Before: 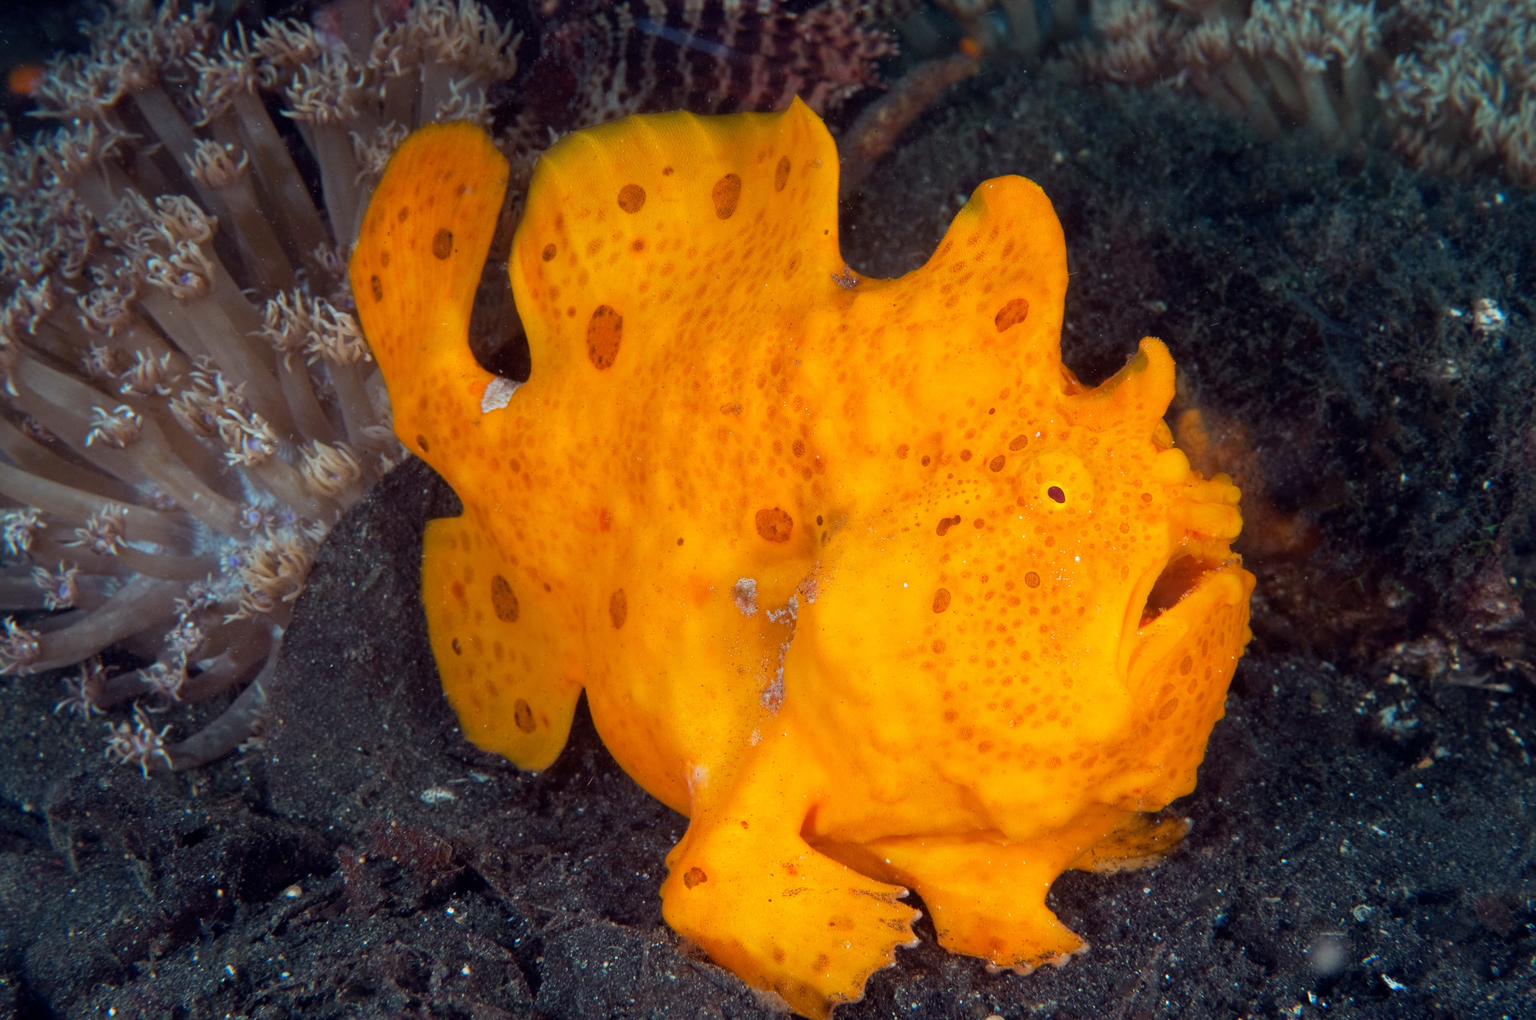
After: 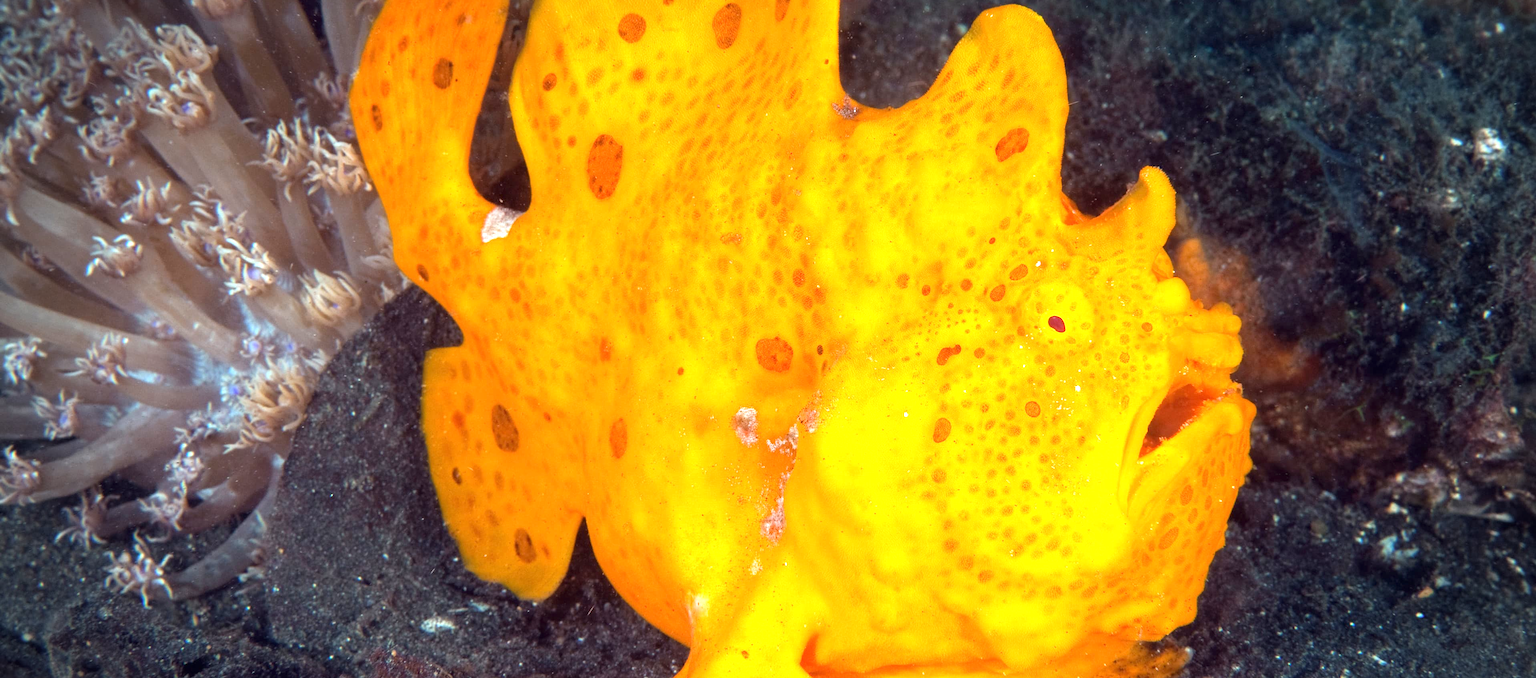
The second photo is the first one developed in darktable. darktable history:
crop: top 16.755%, bottom 16.695%
exposure: black level correction 0, exposure 1.199 EV, compensate highlight preservation false
vignetting: fall-off radius 45.4%, unbound false
